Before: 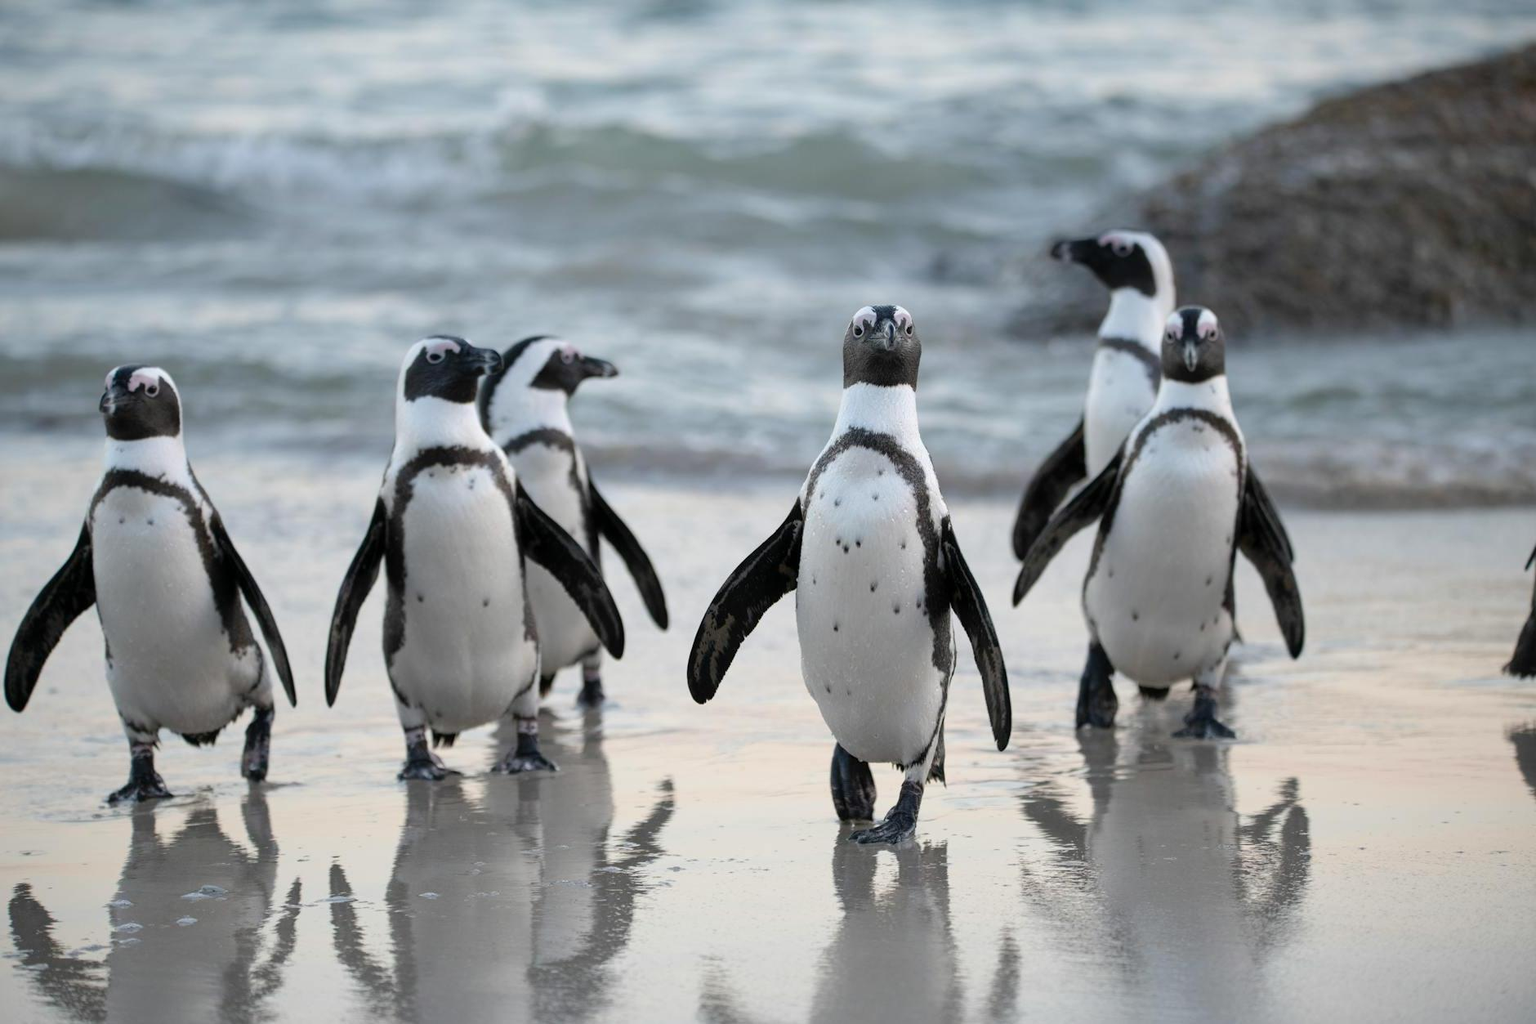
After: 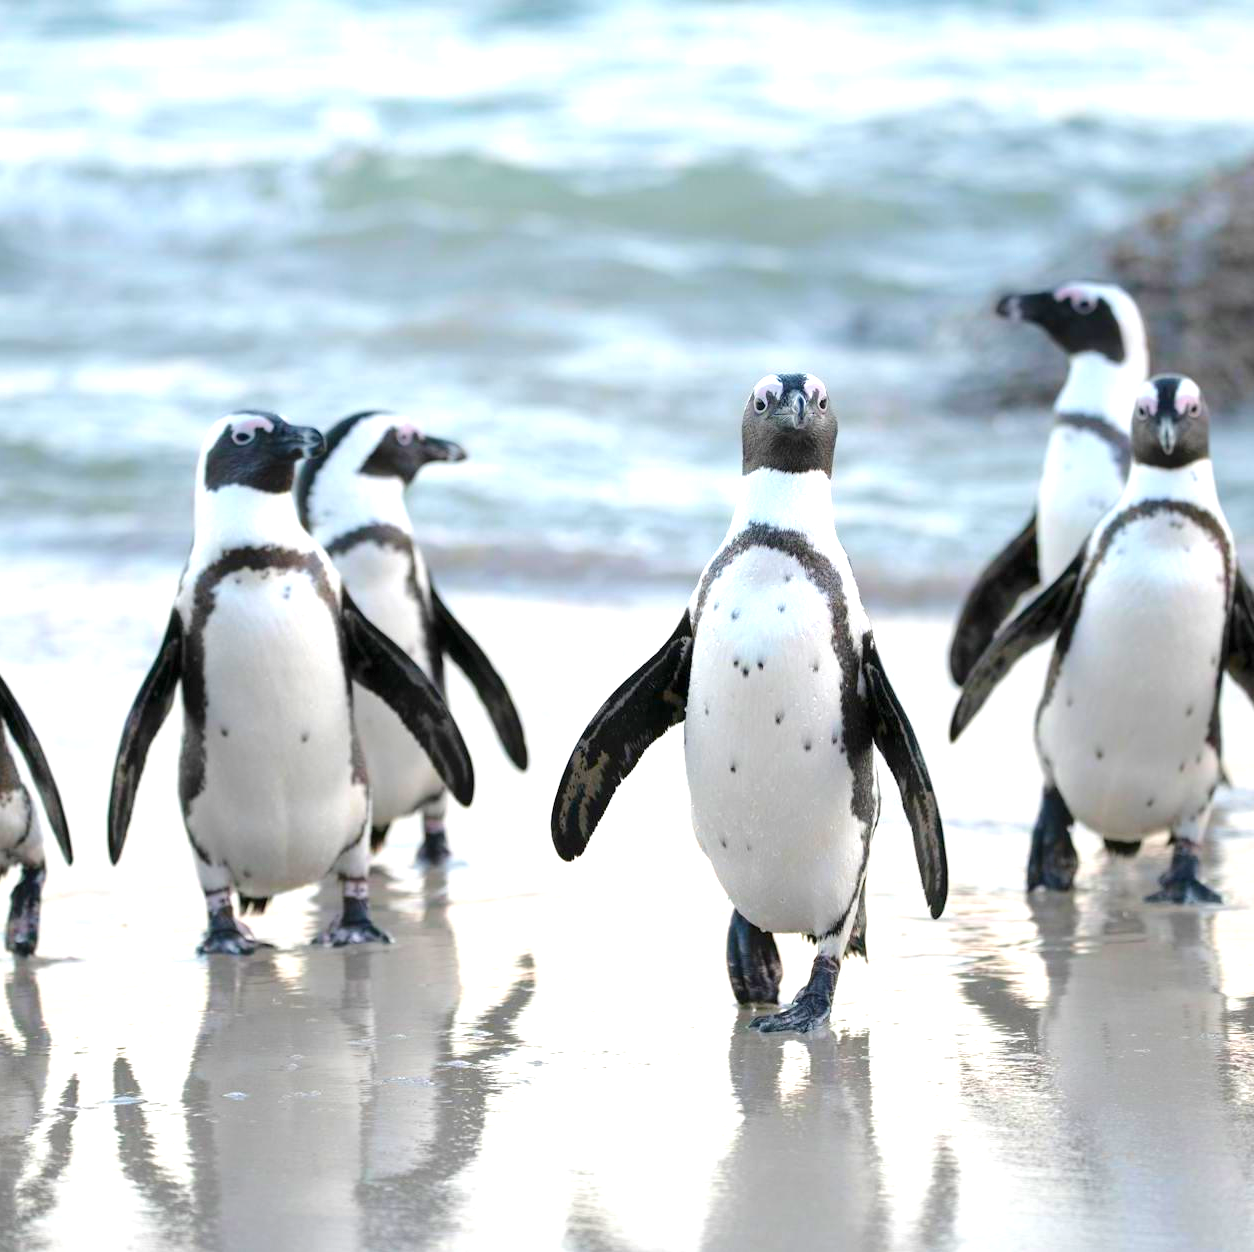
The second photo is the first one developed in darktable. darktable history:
exposure: black level correction 0, exposure 0.9 EV, compensate highlight preservation false
crop and rotate: left 15.446%, right 17.836%
color balance rgb: perceptual saturation grading › global saturation 25%, perceptual brilliance grading › mid-tones 10%, perceptual brilliance grading › shadows 15%, global vibrance 20%
